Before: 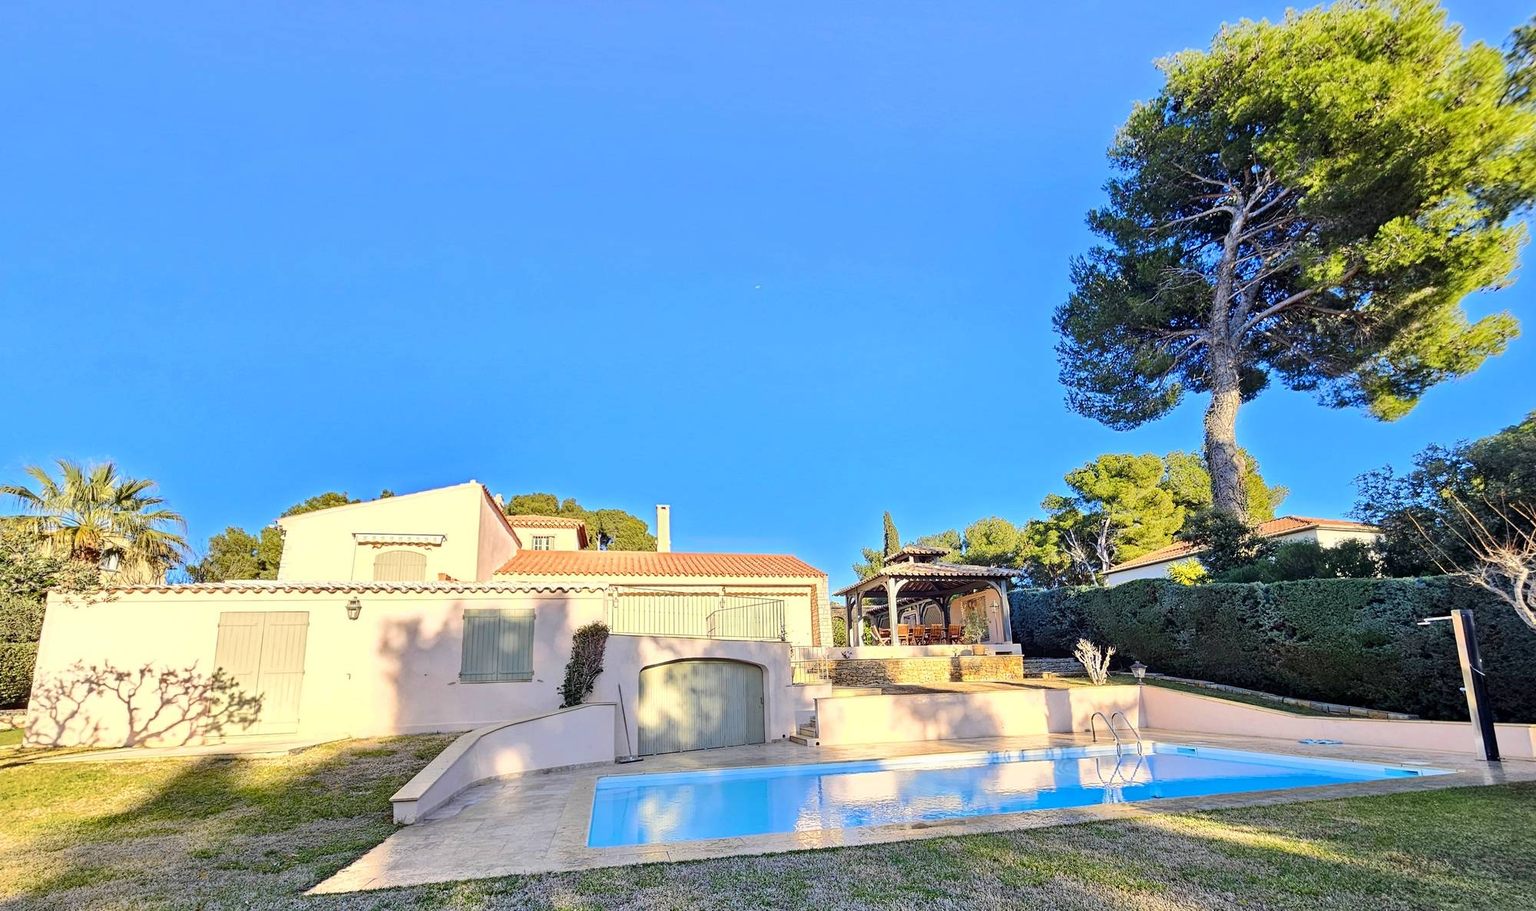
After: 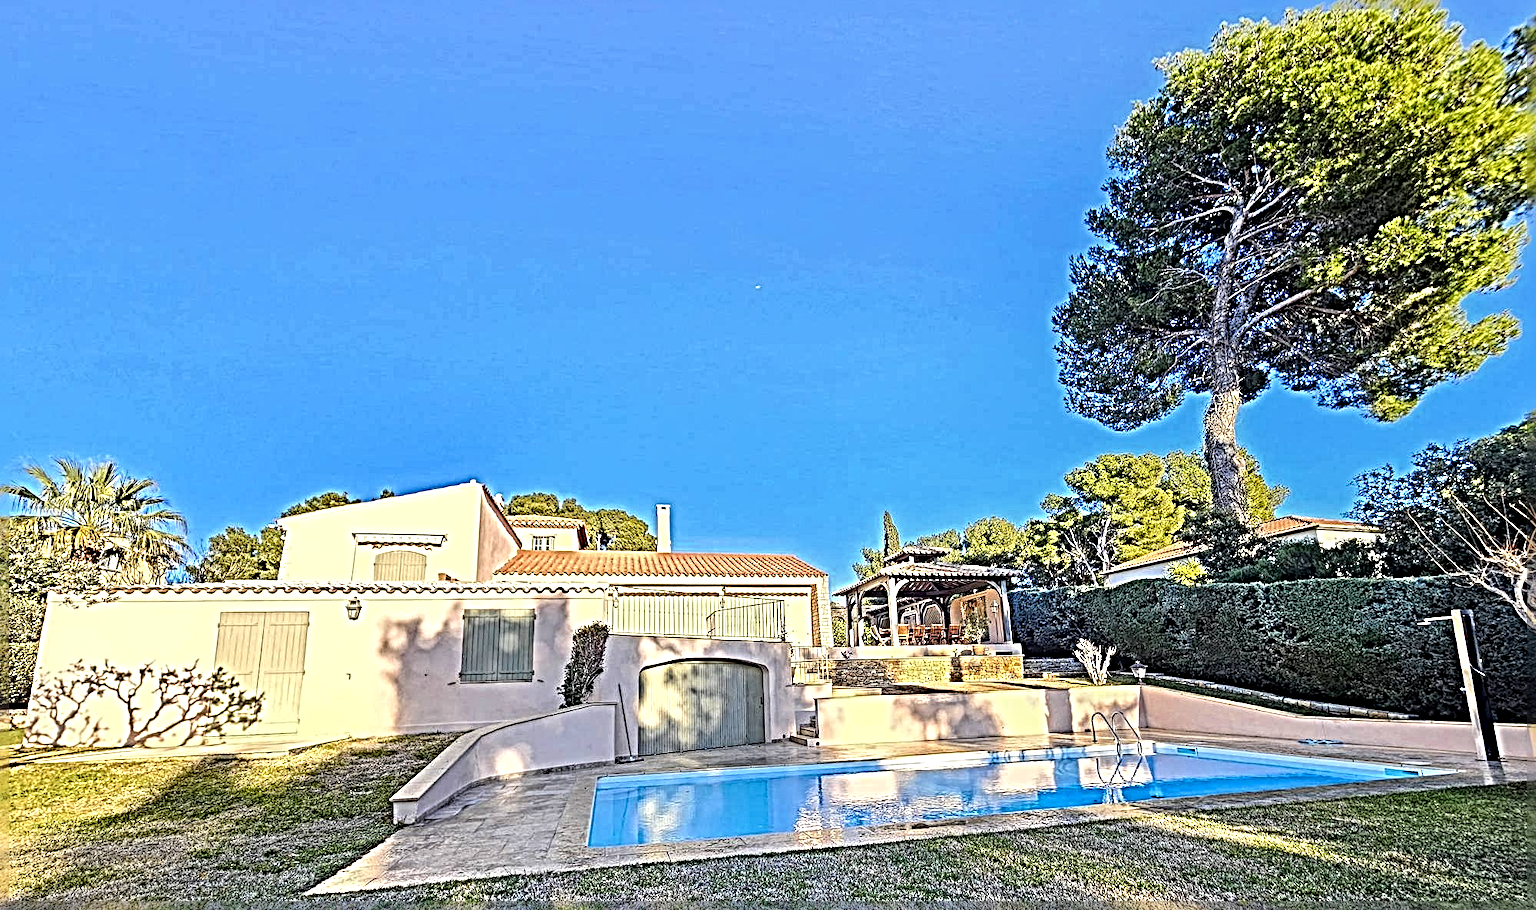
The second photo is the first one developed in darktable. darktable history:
sharpen: radius 6.264, amount 1.818, threshold 0.103
local contrast: detail 130%
